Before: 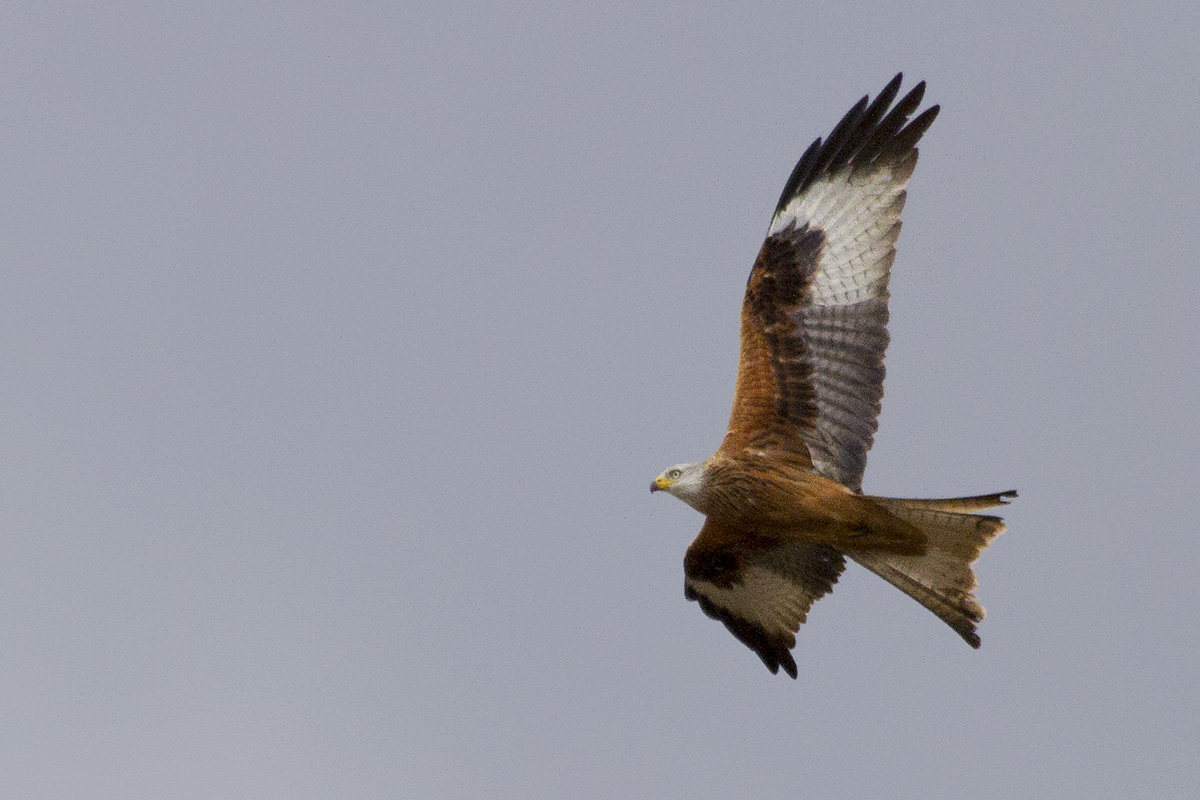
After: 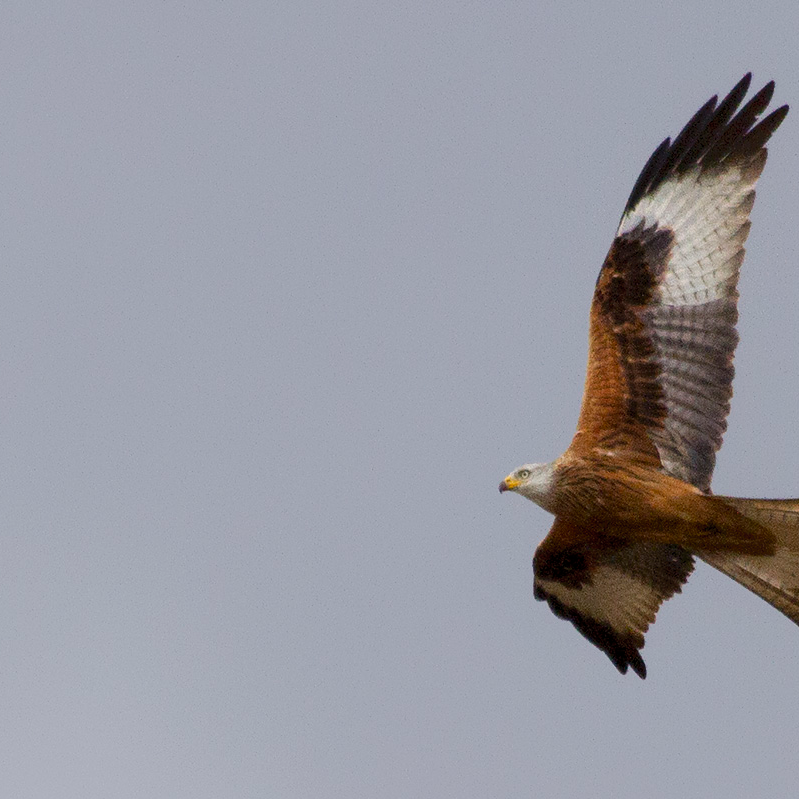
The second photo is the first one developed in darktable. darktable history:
tone equalizer: on, module defaults
shadows and highlights: shadows 62.66, white point adjustment 0.37, highlights -34.44, compress 83.82%
crop and rotate: left 12.648%, right 20.685%
color balance: on, module defaults
